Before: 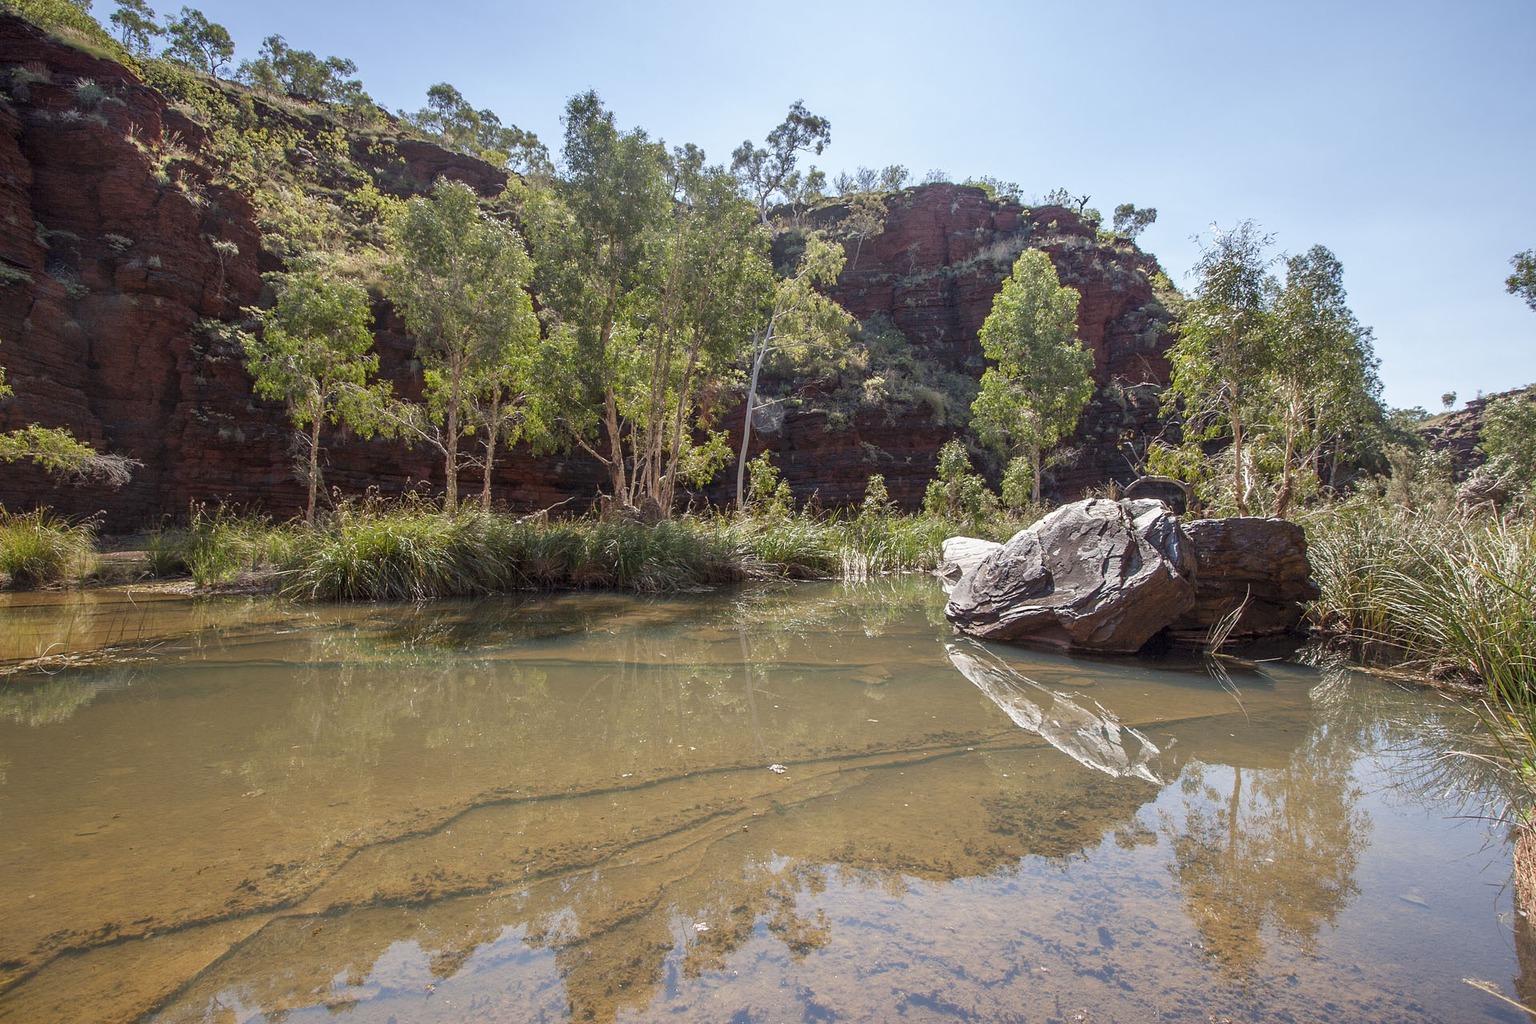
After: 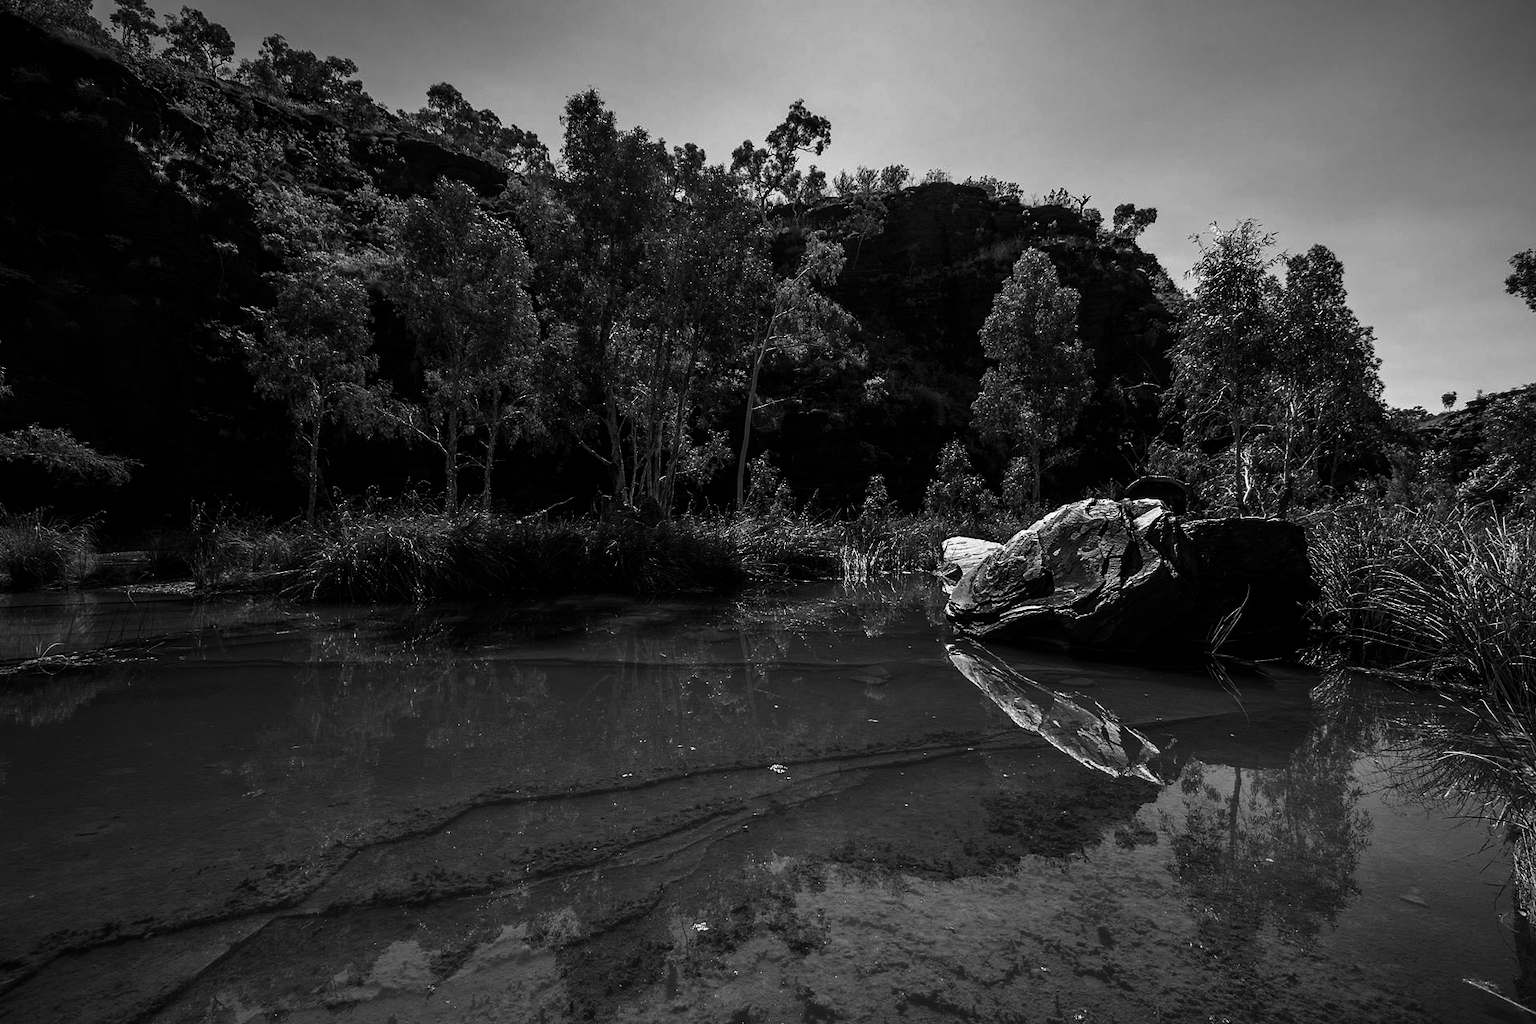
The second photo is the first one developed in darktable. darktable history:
white balance: red 1.004, blue 1.024
contrast brightness saturation: contrast 0.02, brightness -1, saturation -1
